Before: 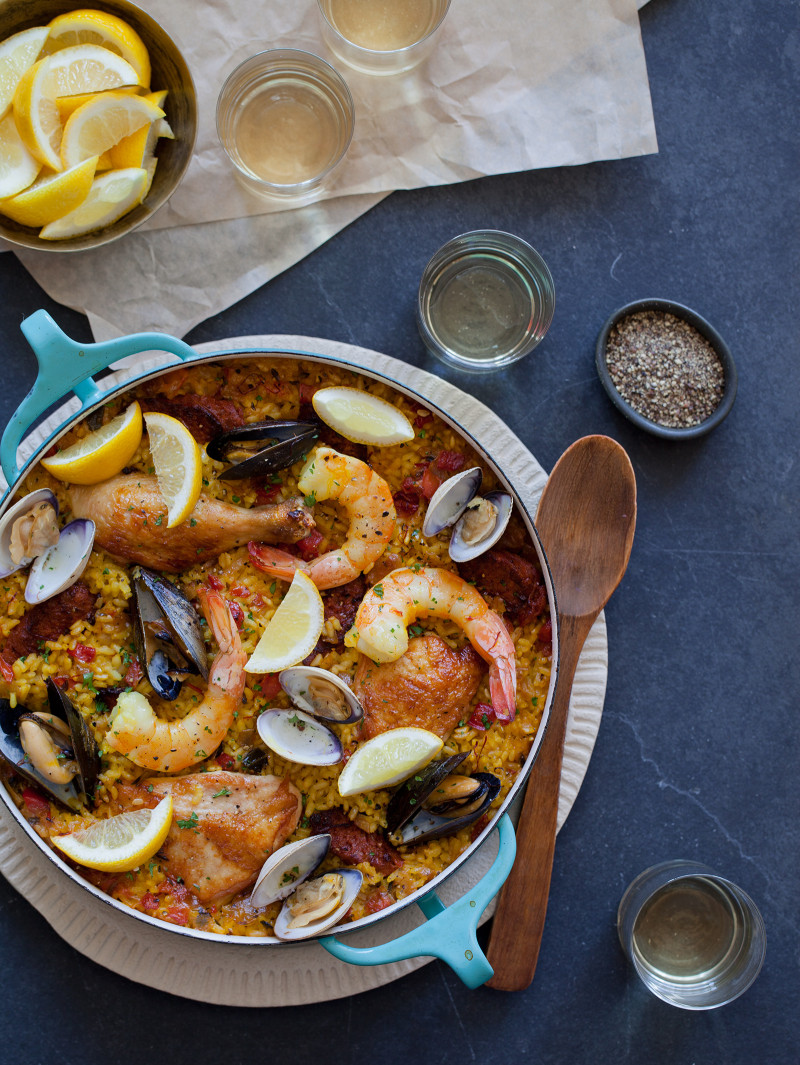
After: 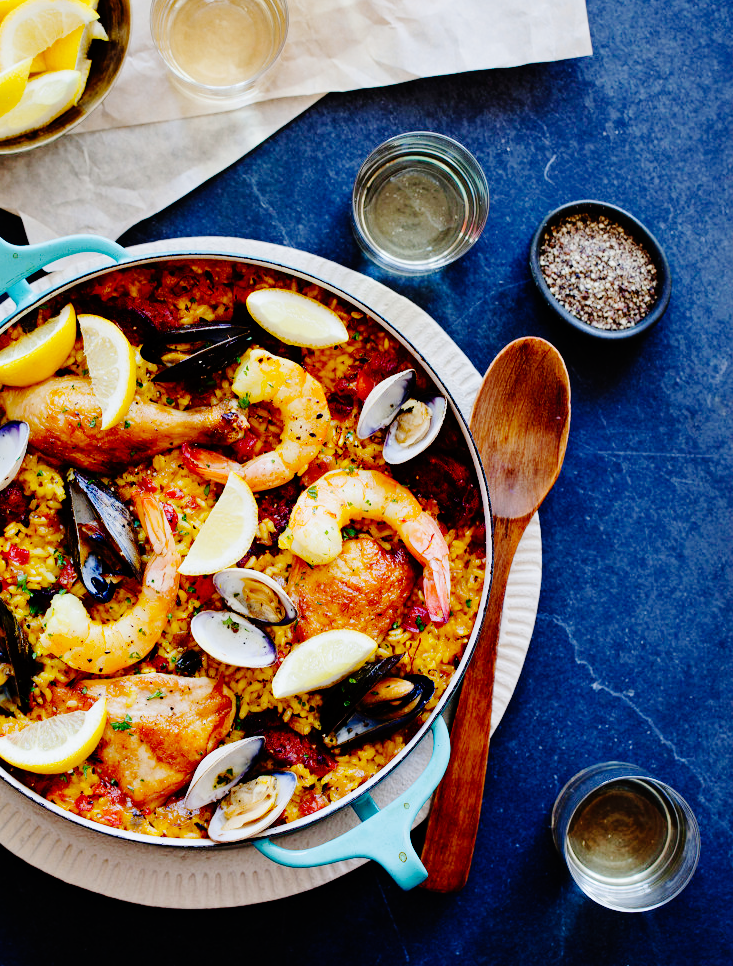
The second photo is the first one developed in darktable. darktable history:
white balance: emerald 1
base curve: curves: ch0 [(0, 0) (0.036, 0.01) (0.123, 0.254) (0.258, 0.504) (0.507, 0.748) (1, 1)], preserve colors none
crop and rotate: left 8.262%, top 9.226%
